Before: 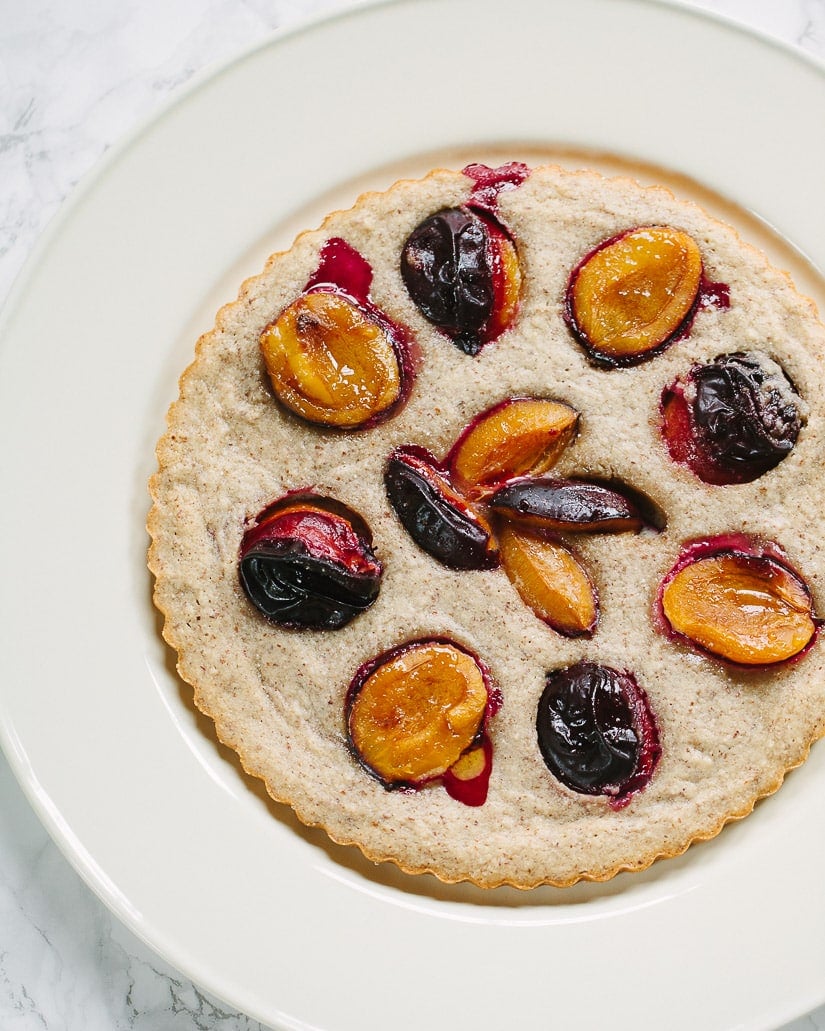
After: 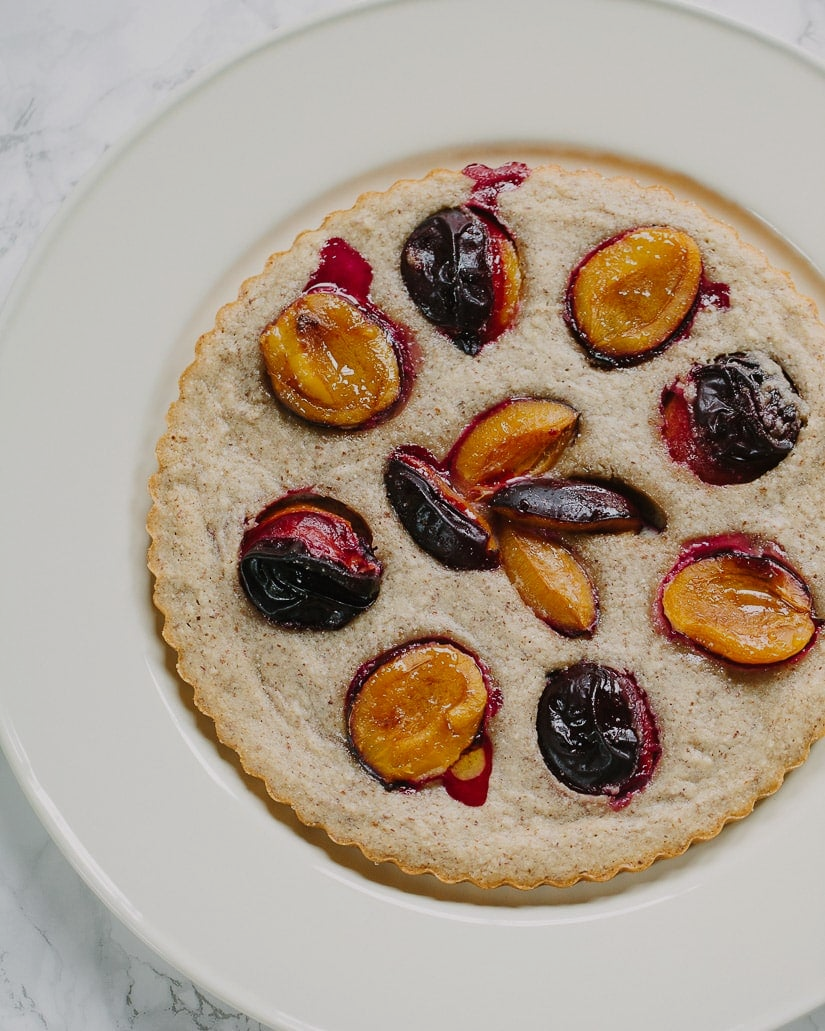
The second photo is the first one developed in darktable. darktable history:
exposure: exposure -0.485 EV, compensate highlight preservation false
